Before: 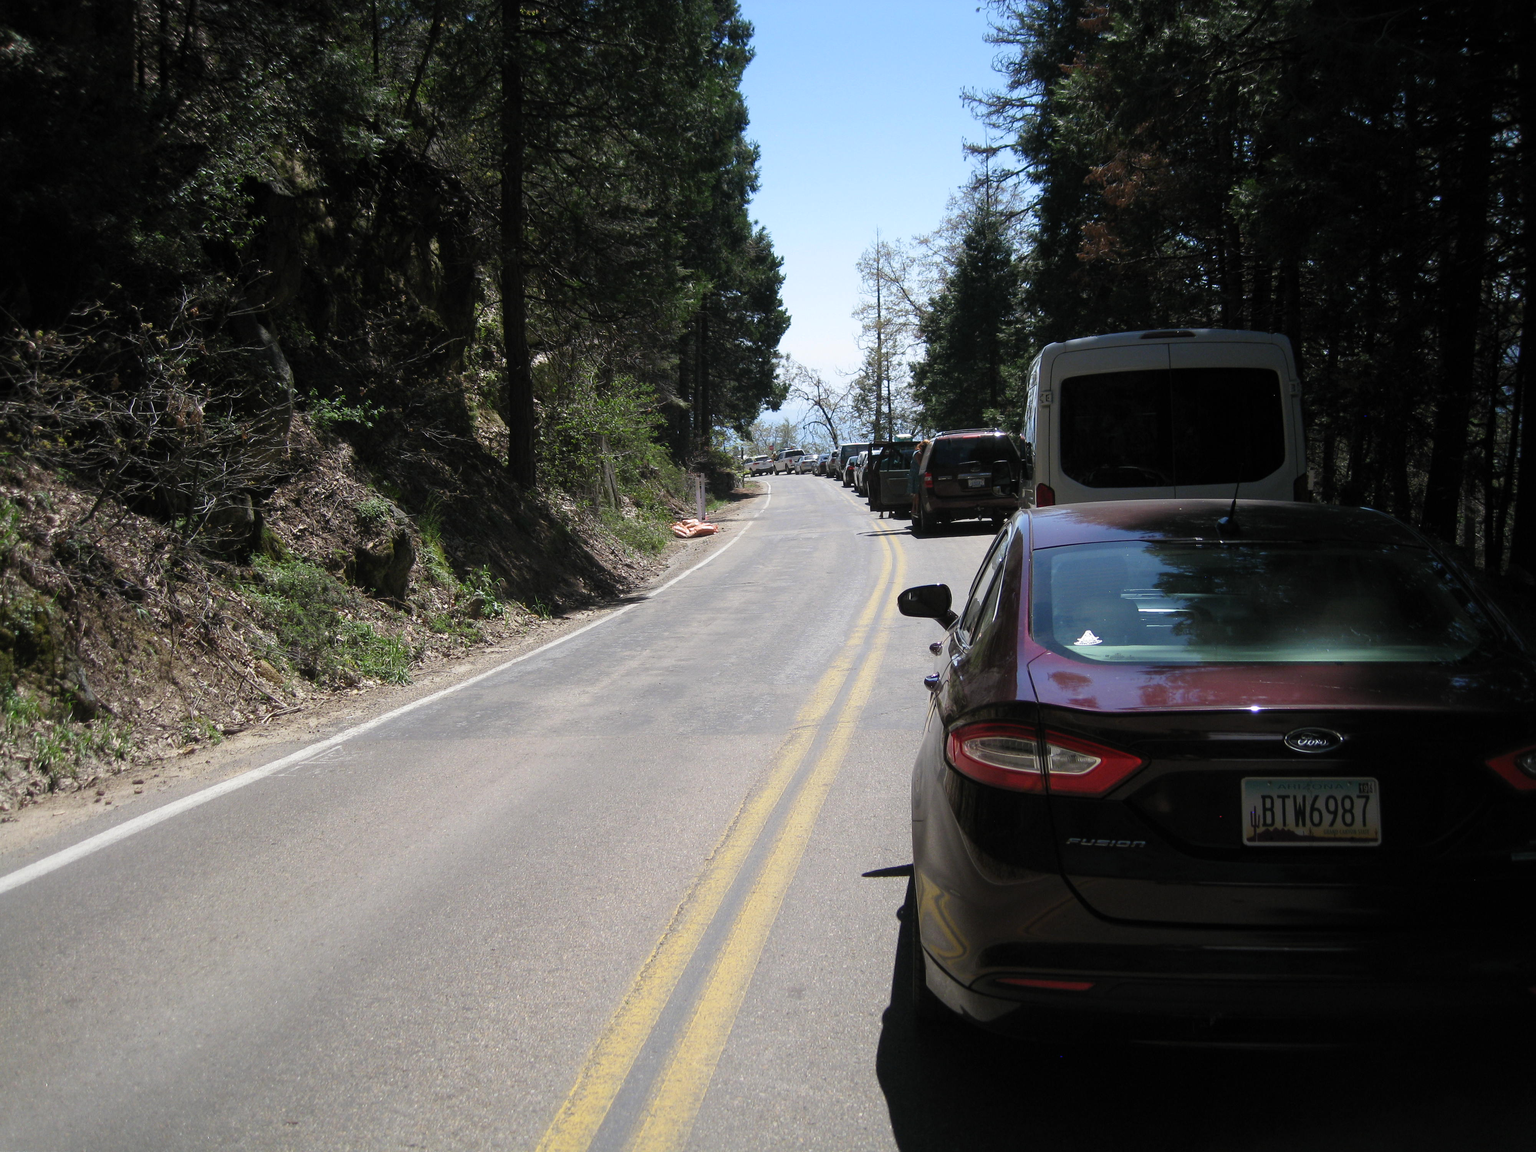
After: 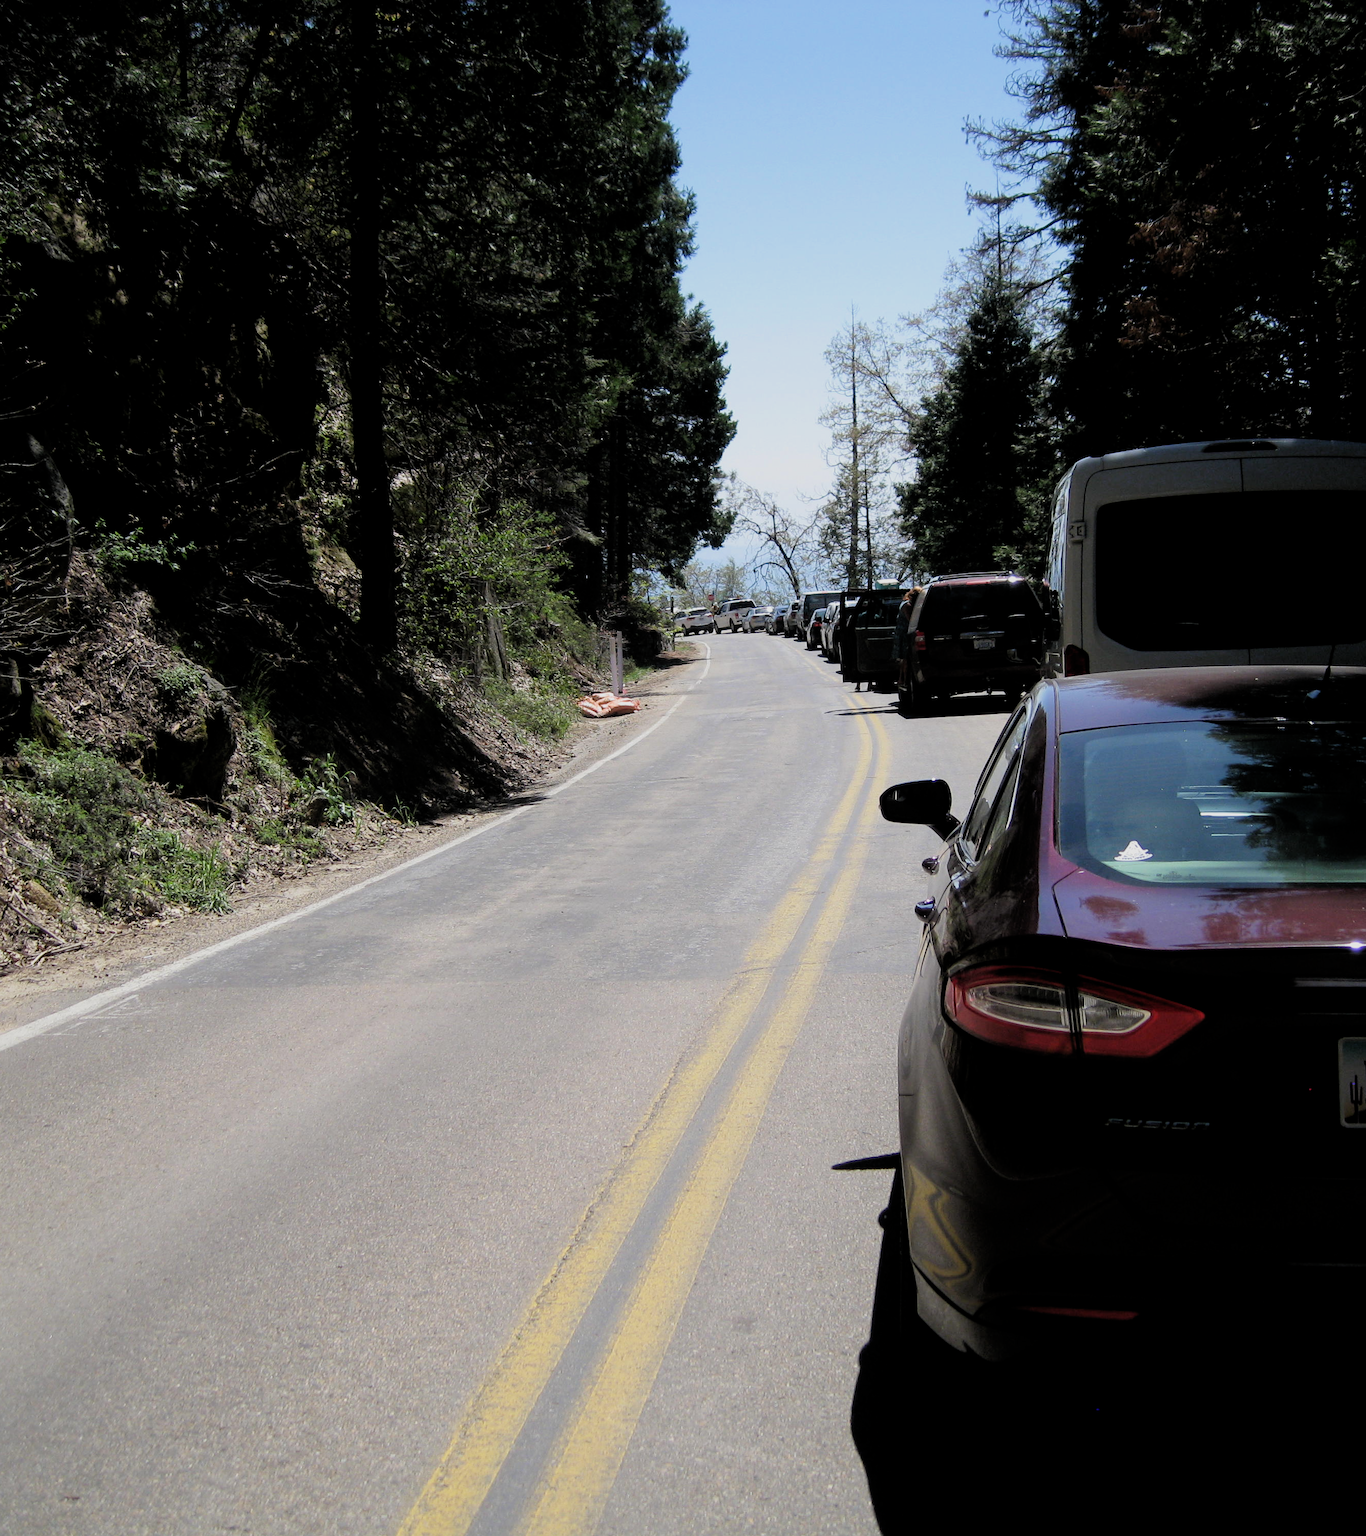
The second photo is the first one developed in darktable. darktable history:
filmic rgb: black relative exposure -7.73 EV, white relative exposure 4.41 EV, target black luminance 0%, hardness 3.75, latitude 50.76%, contrast 1.075, highlights saturation mix 8.86%, shadows ↔ highlights balance -0.211%, add noise in highlights 0, color science v3 (2019), use custom middle-gray values true, contrast in highlights soft
crop and rotate: left 15.532%, right 17.732%
